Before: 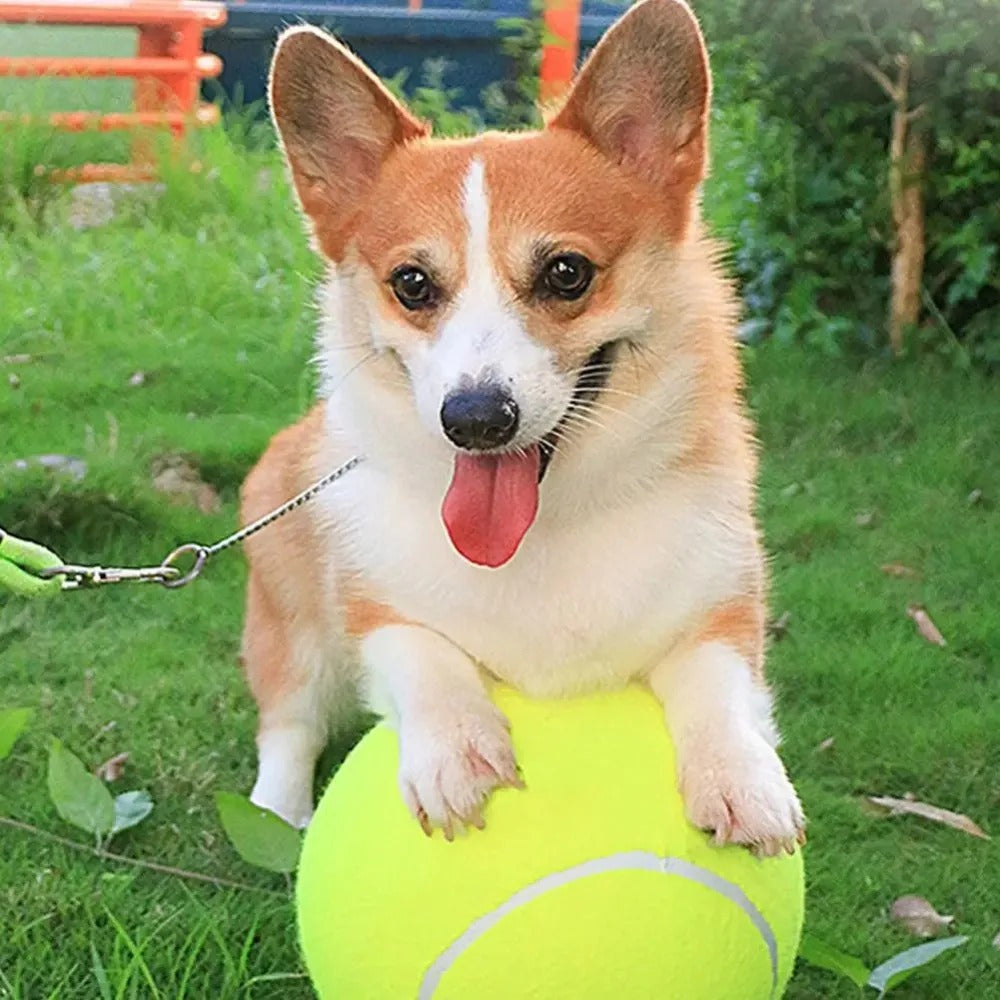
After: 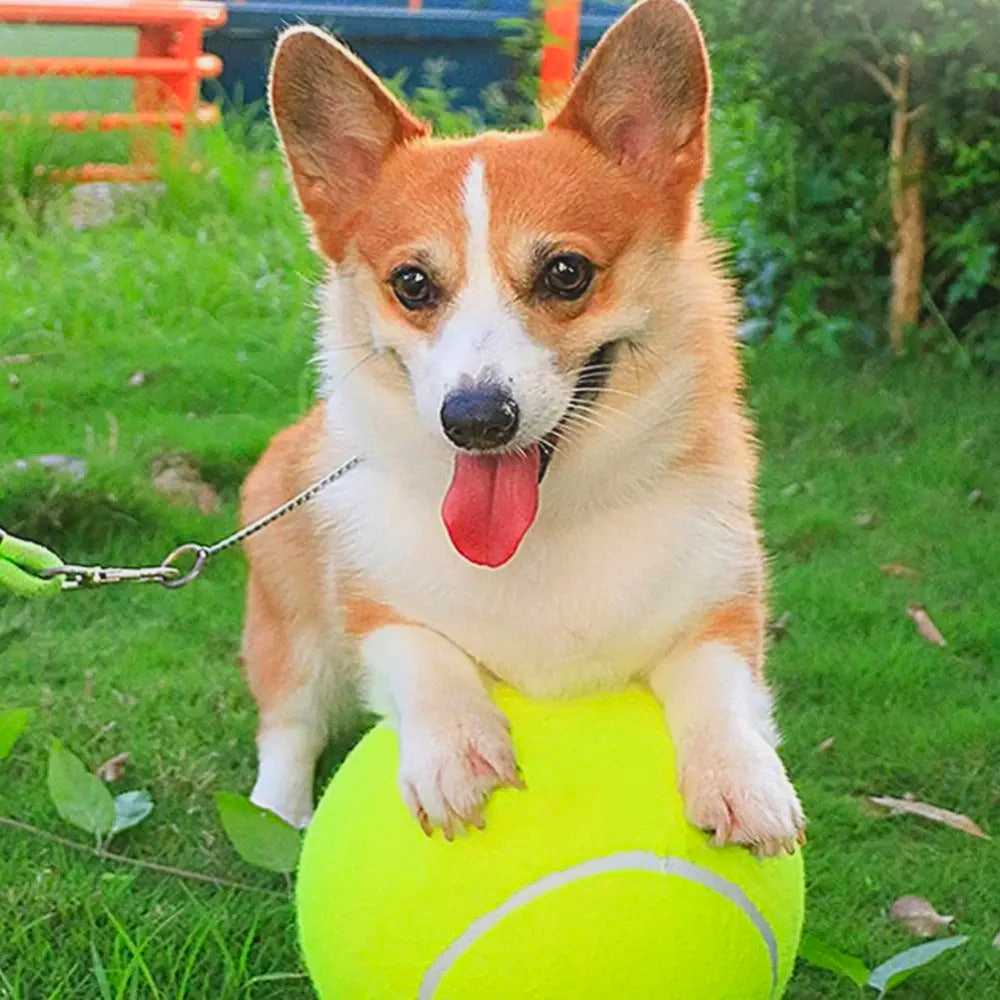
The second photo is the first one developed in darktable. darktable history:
local contrast: highlights 103%, shadows 103%, detail 119%, midtone range 0.2
contrast brightness saturation: contrast -0.172, saturation 0.187
levels: levels [0.016, 0.492, 0.969]
